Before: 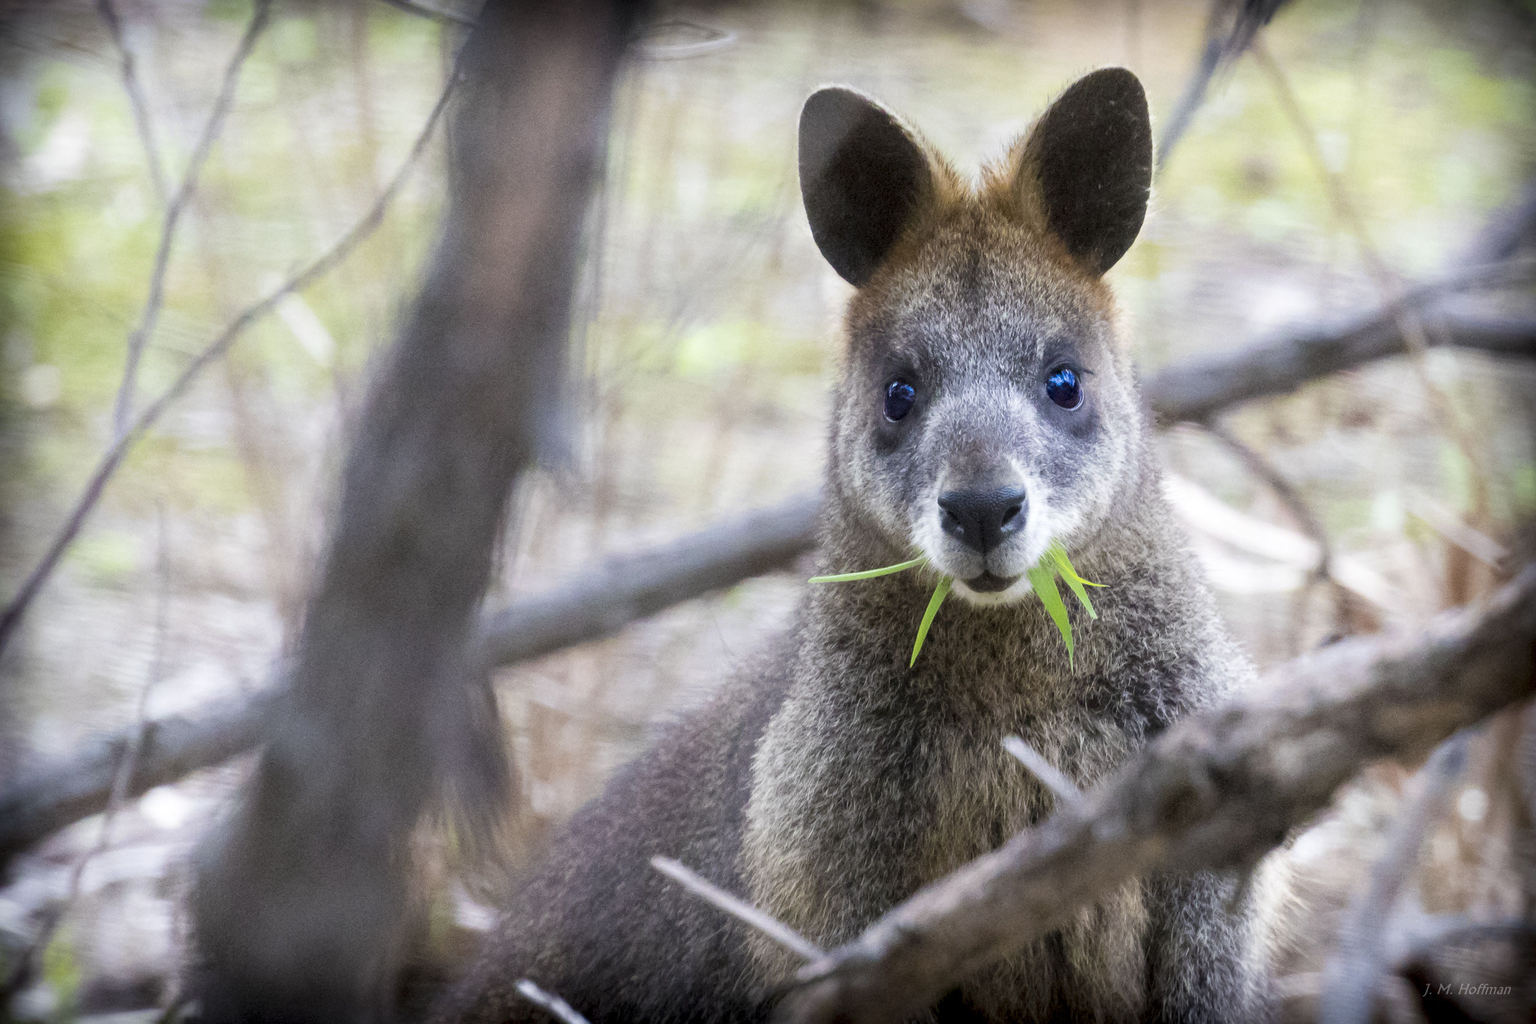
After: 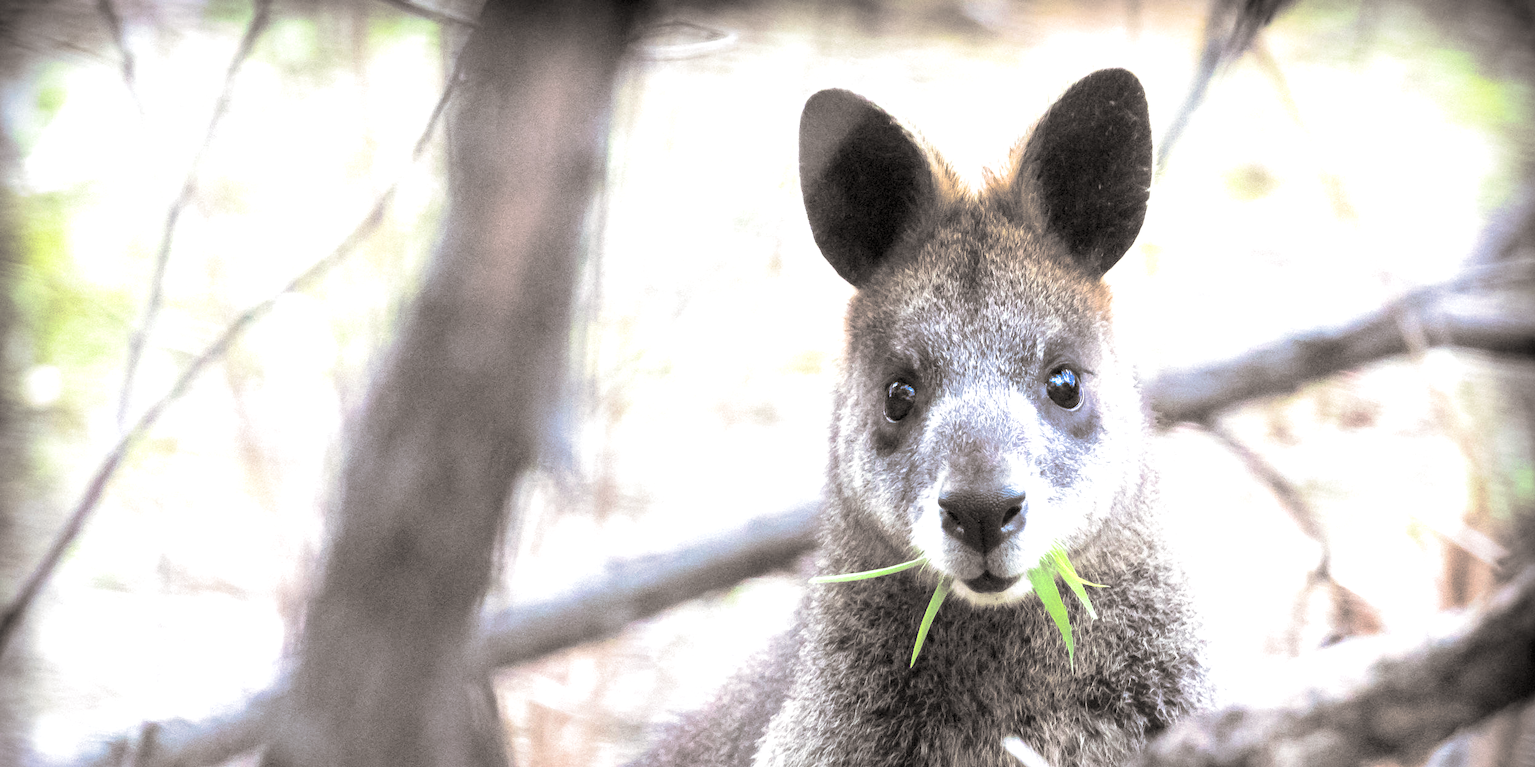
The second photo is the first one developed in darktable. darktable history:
exposure: exposure 0.95 EV, compensate highlight preservation false
split-toning: shadows › hue 26°, shadows › saturation 0.09, highlights › hue 40°, highlights › saturation 0.18, balance -63, compress 0%
crop: bottom 24.988%
